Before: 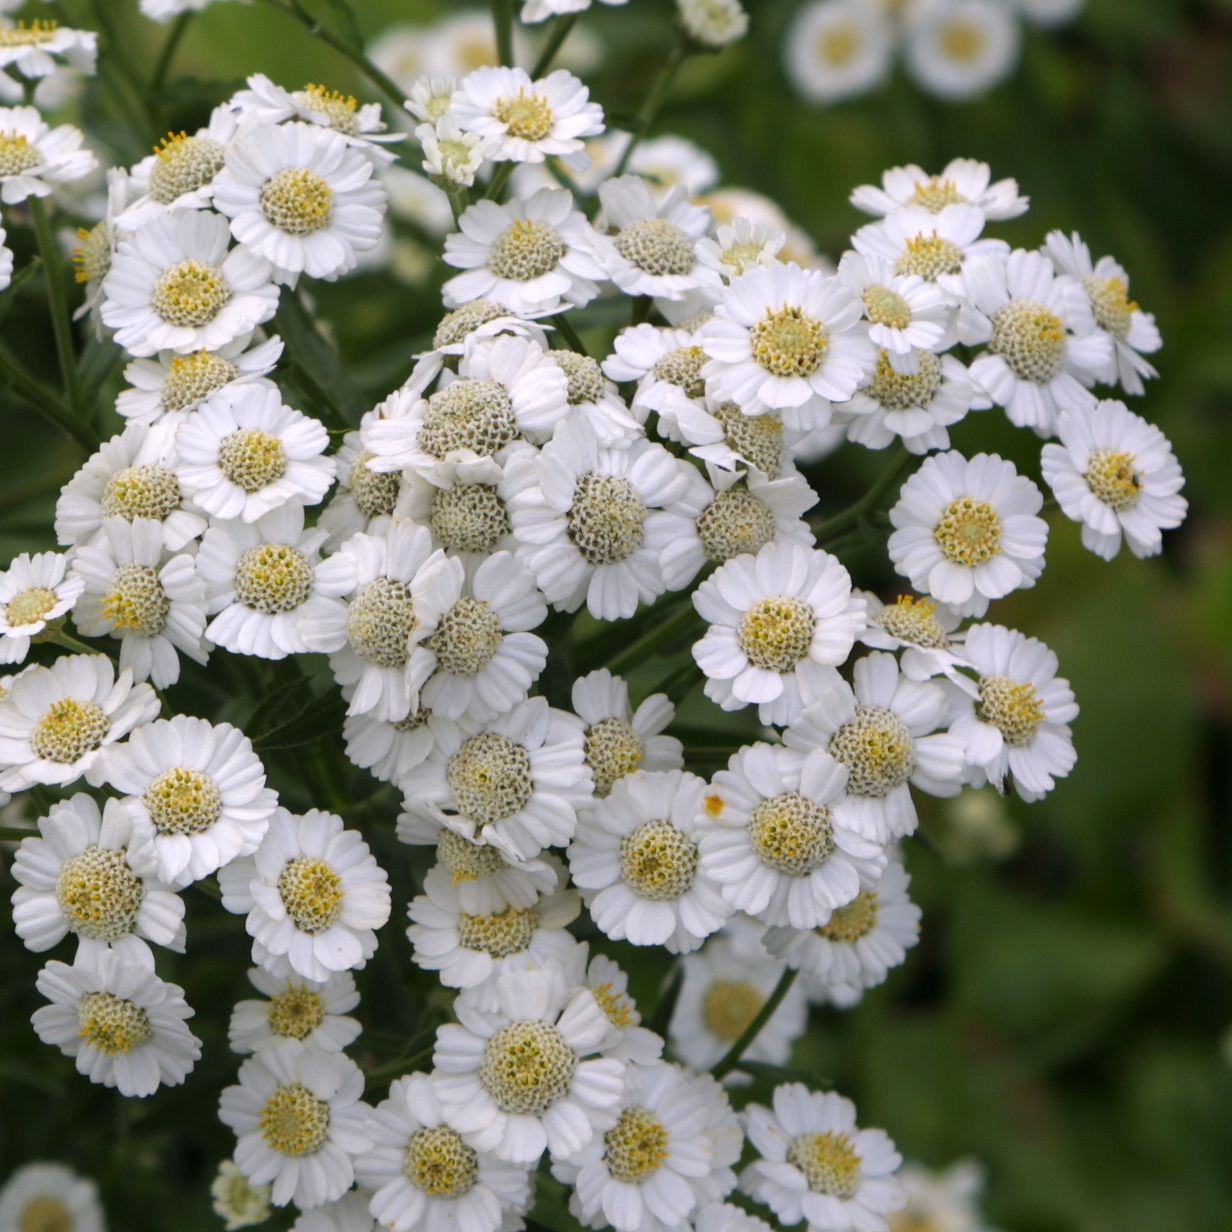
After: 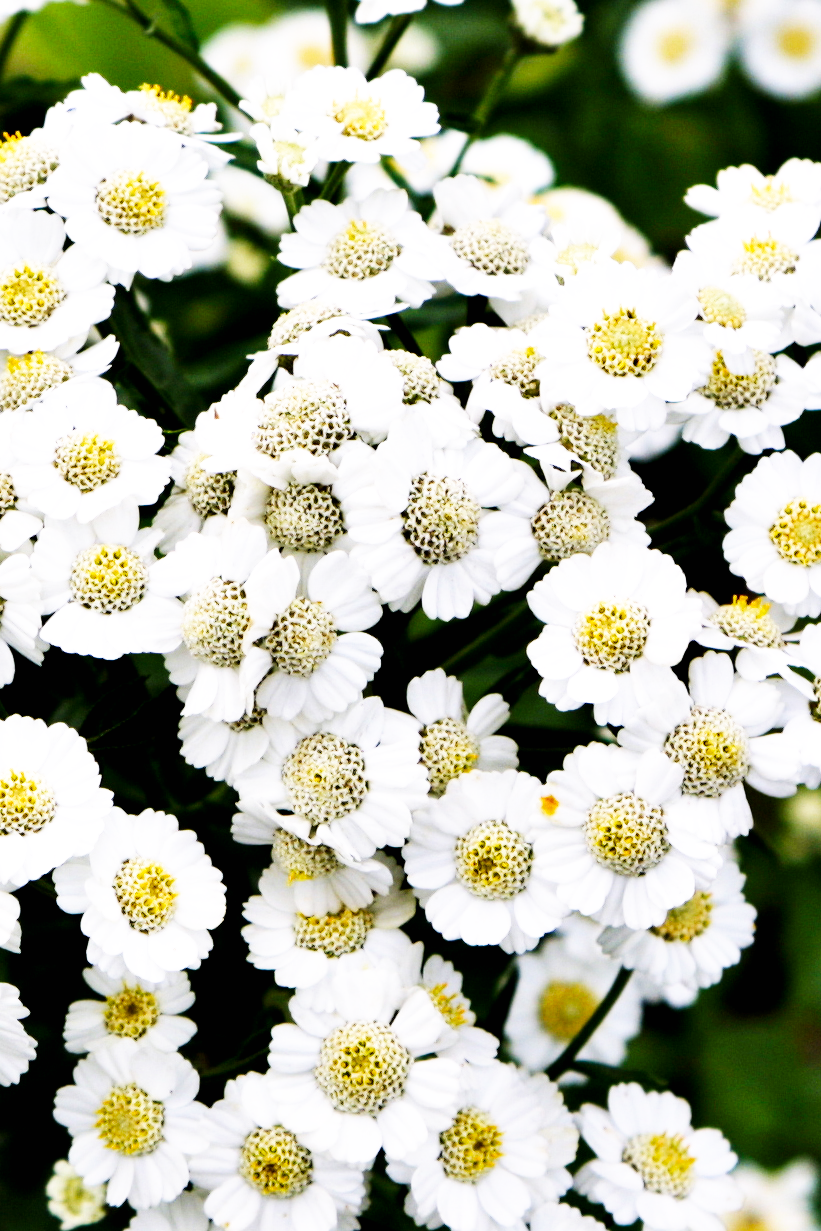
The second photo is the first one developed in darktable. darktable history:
base curve: curves: ch0 [(0, 0) (0.007, 0.004) (0.027, 0.03) (0.046, 0.07) (0.207, 0.54) (0.442, 0.872) (0.673, 0.972) (1, 1)], preserve colors none
crop and rotate: left 13.411%, right 19.93%
contrast equalizer: octaves 7, y [[0.6 ×6], [0.55 ×6], [0 ×6], [0 ×6], [0 ×6]]
